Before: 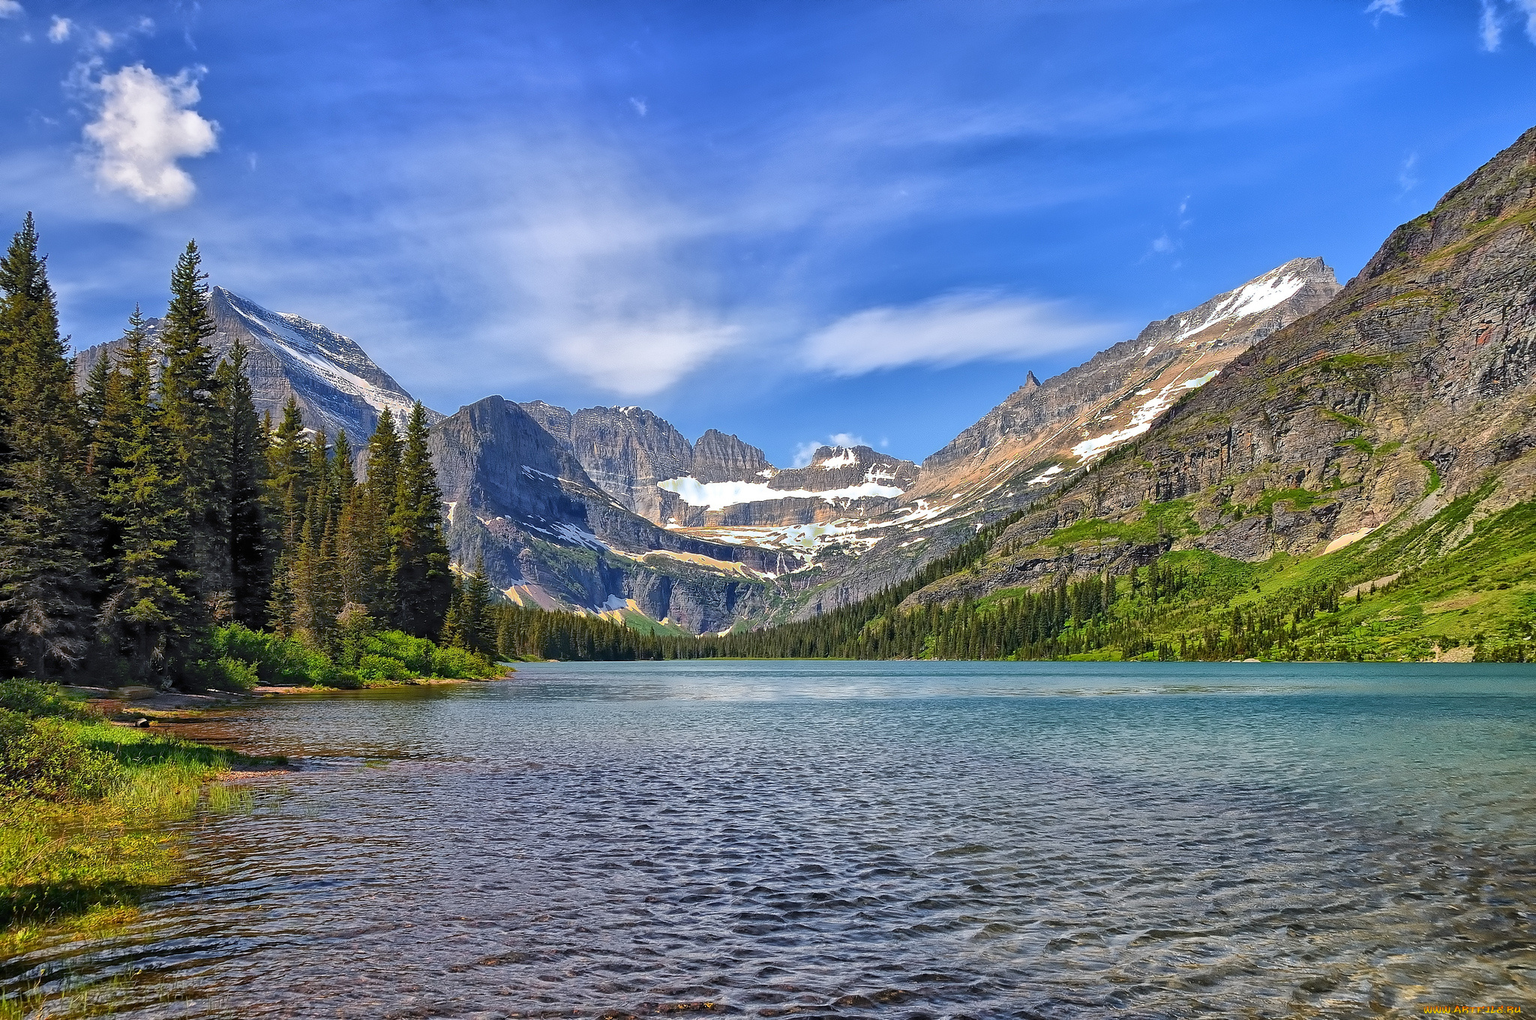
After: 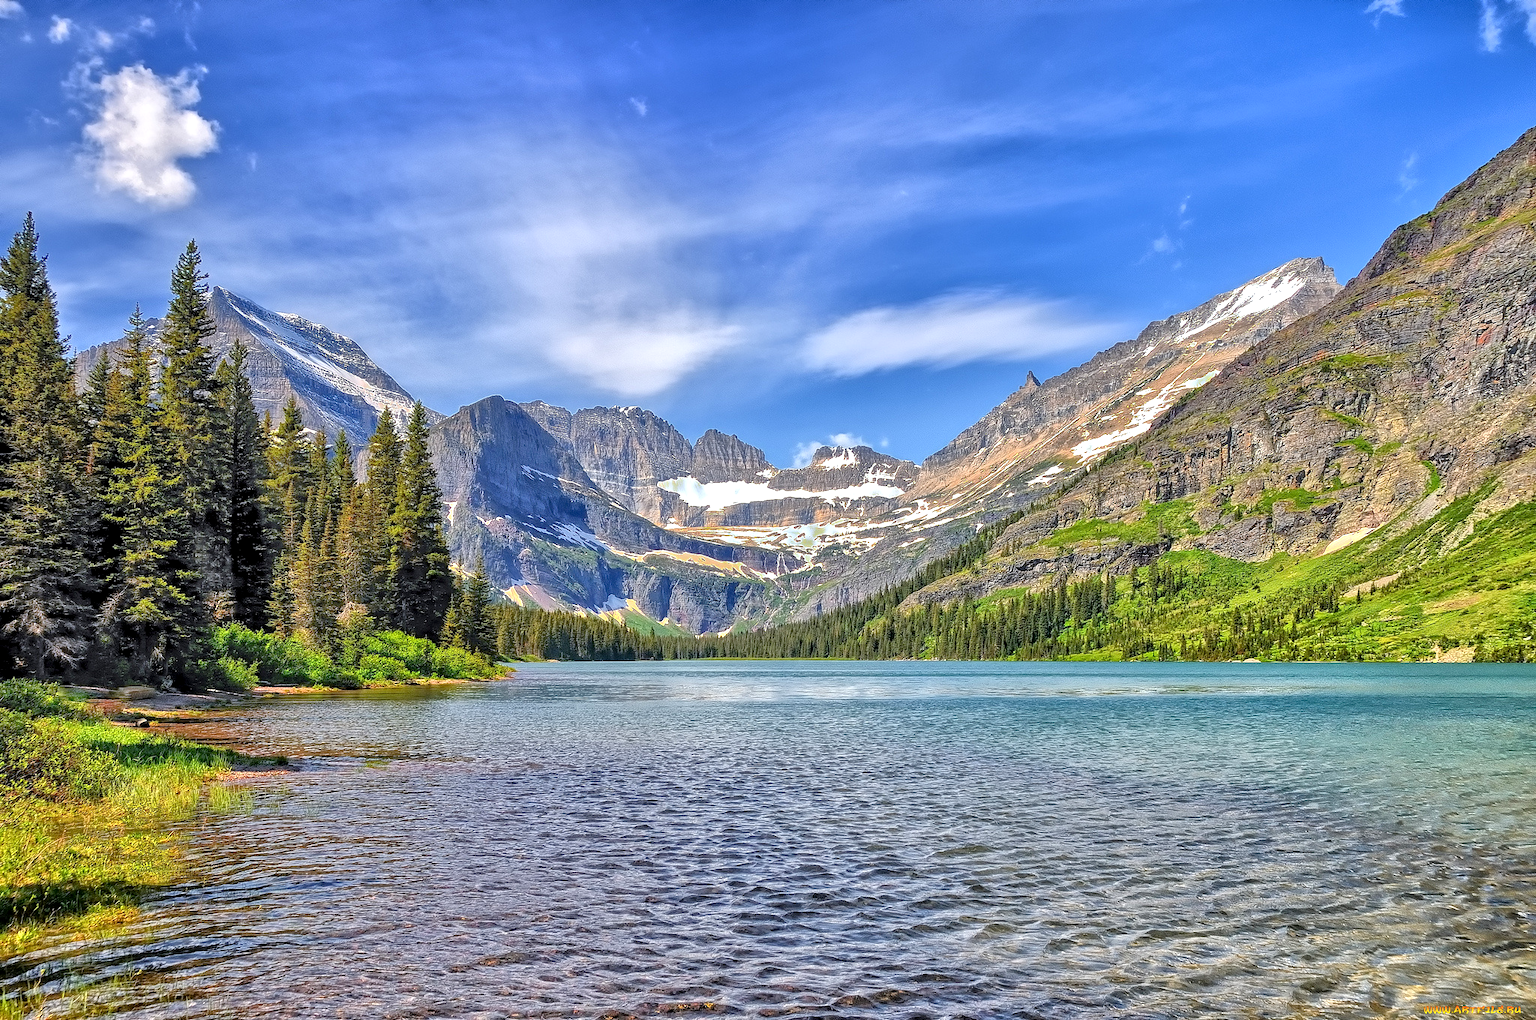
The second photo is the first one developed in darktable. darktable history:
local contrast: detail 130%
tone equalizer: -7 EV 0.158 EV, -6 EV 0.565 EV, -5 EV 1.14 EV, -4 EV 1.35 EV, -3 EV 1.18 EV, -2 EV 0.6 EV, -1 EV 0.154 EV, mask exposure compensation -0.508 EV
color balance rgb: perceptual saturation grading › global saturation 0.341%
